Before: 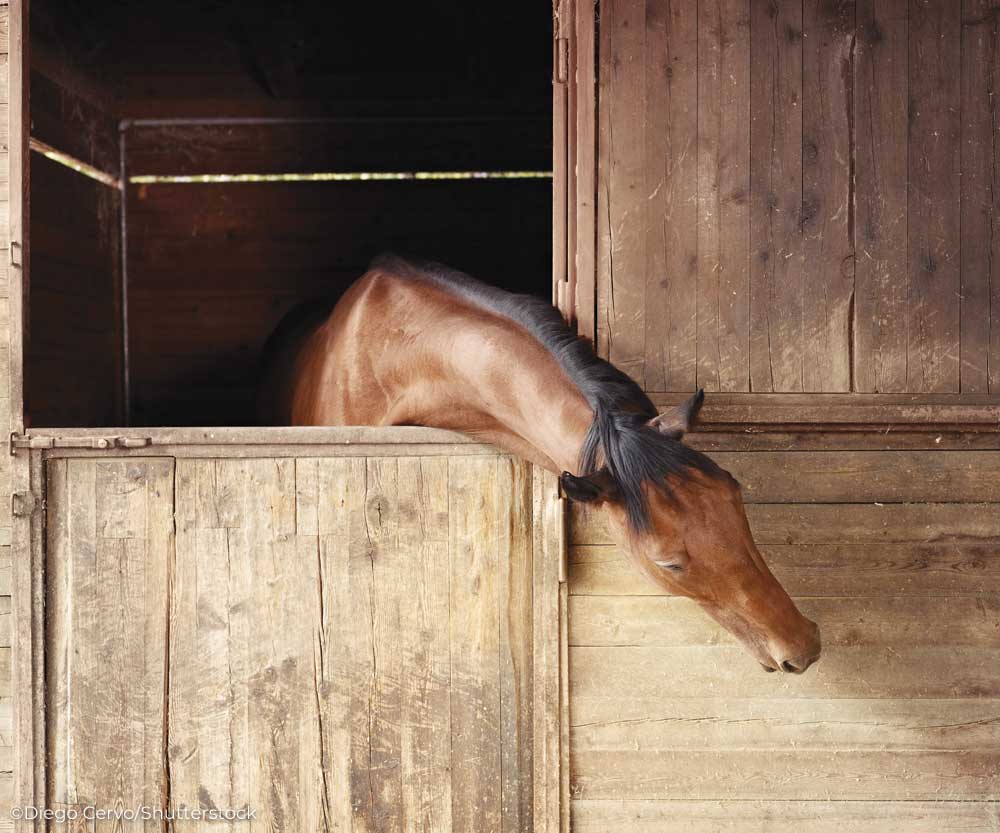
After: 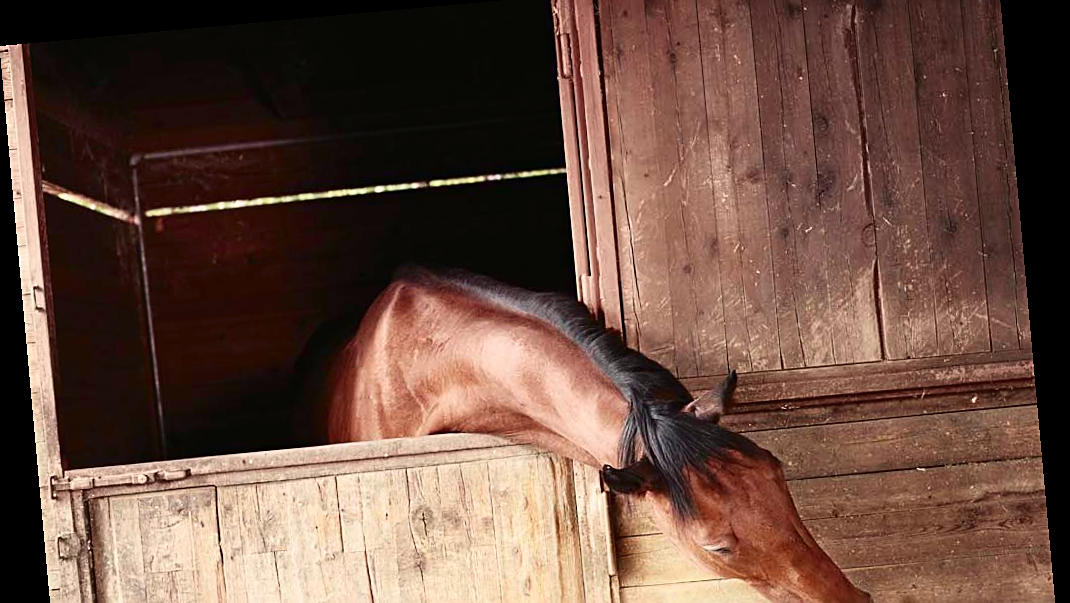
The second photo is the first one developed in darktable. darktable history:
rotate and perspective: rotation -5.2°, automatic cropping off
crop and rotate: top 4.848%, bottom 29.503%
tone curve: curves: ch0 [(0, 0) (0.059, 0.027) (0.178, 0.105) (0.292, 0.233) (0.485, 0.472) (0.837, 0.887) (1, 0.983)]; ch1 [(0, 0) (0.23, 0.166) (0.34, 0.298) (0.371, 0.334) (0.435, 0.413) (0.477, 0.469) (0.499, 0.498) (0.534, 0.551) (0.56, 0.585) (0.754, 0.801) (1, 1)]; ch2 [(0, 0) (0.431, 0.414) (0.498, 0.503) (0.524, 0.531) (0.568, 0.567) (0.6, 0.597) (0.65, 0.651) (0.752, 0.764) (1, 1)], color space Lab, independent channels, preserve colors none
sharpen: on, module defaults
